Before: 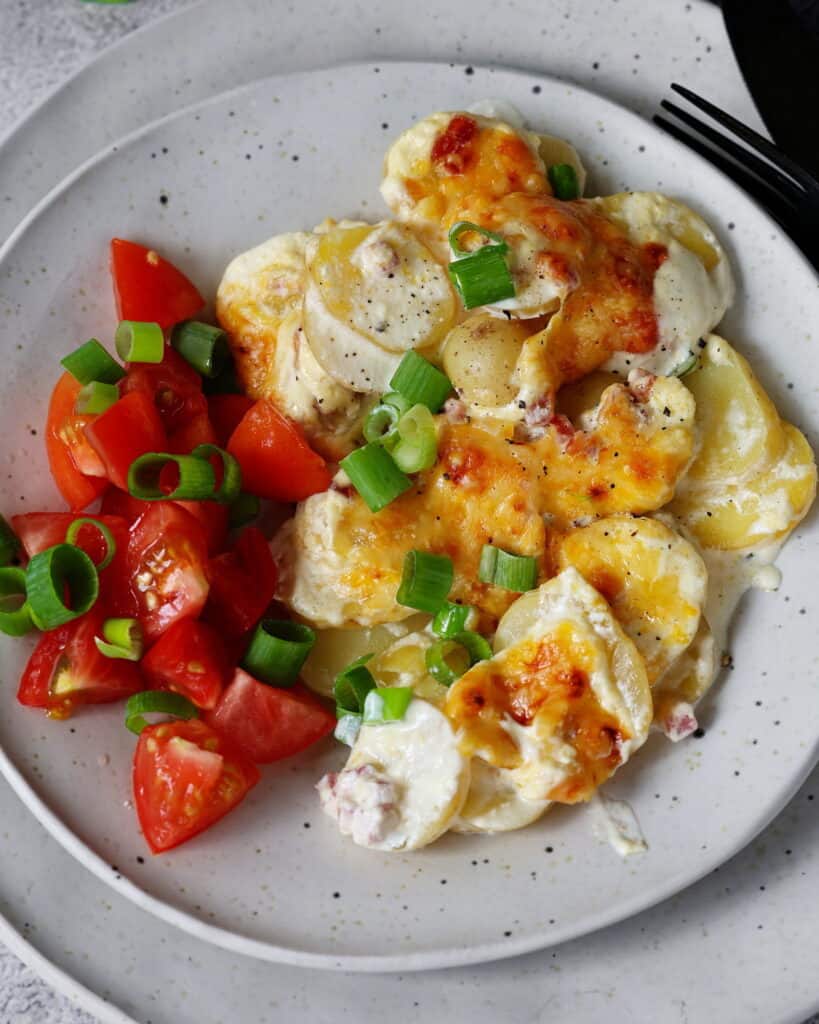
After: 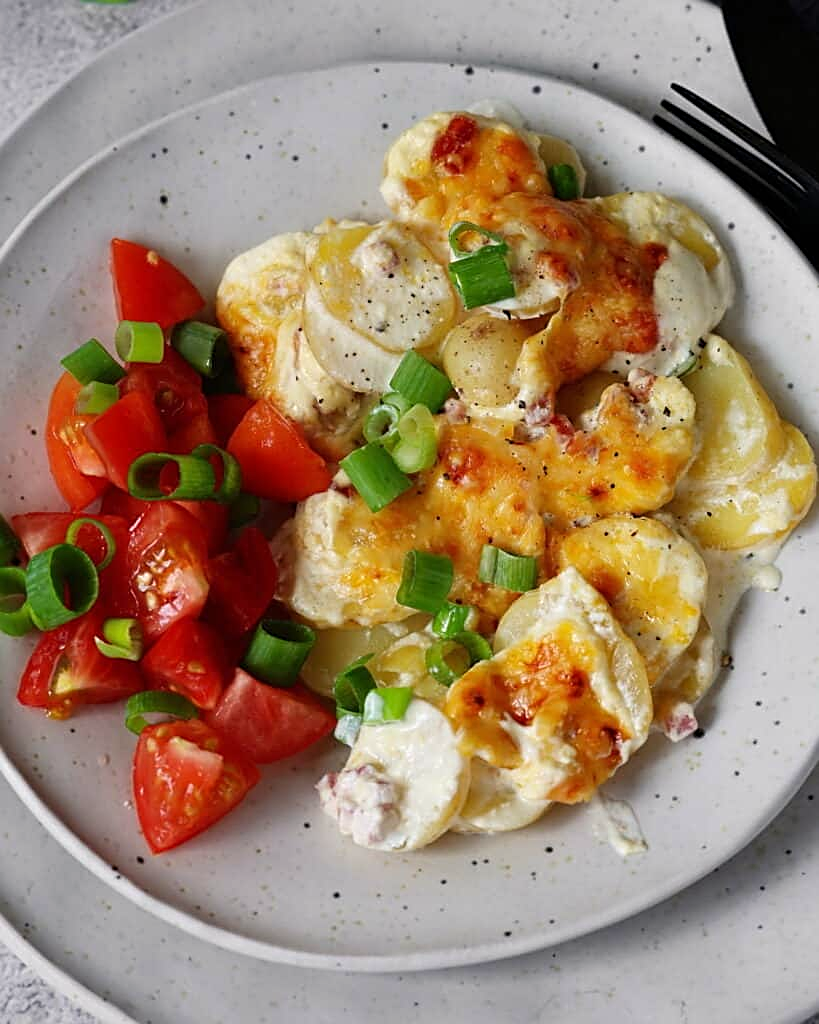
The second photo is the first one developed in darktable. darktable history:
white balance: red 1.009, blue 0.985
sharpen: on, module defaults
